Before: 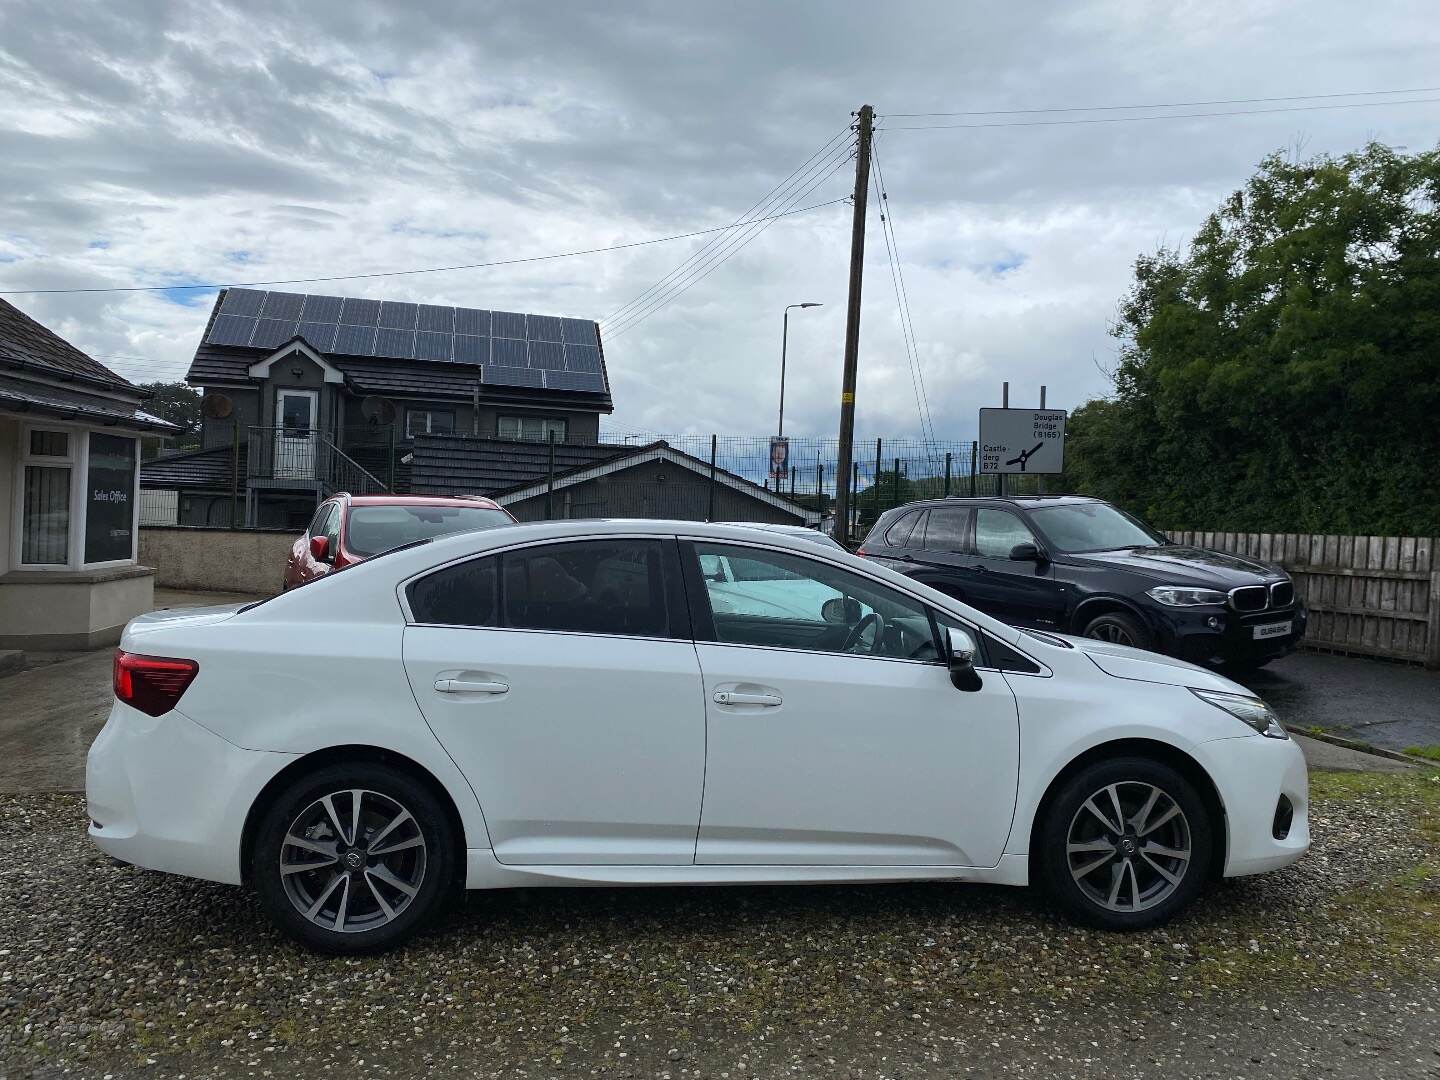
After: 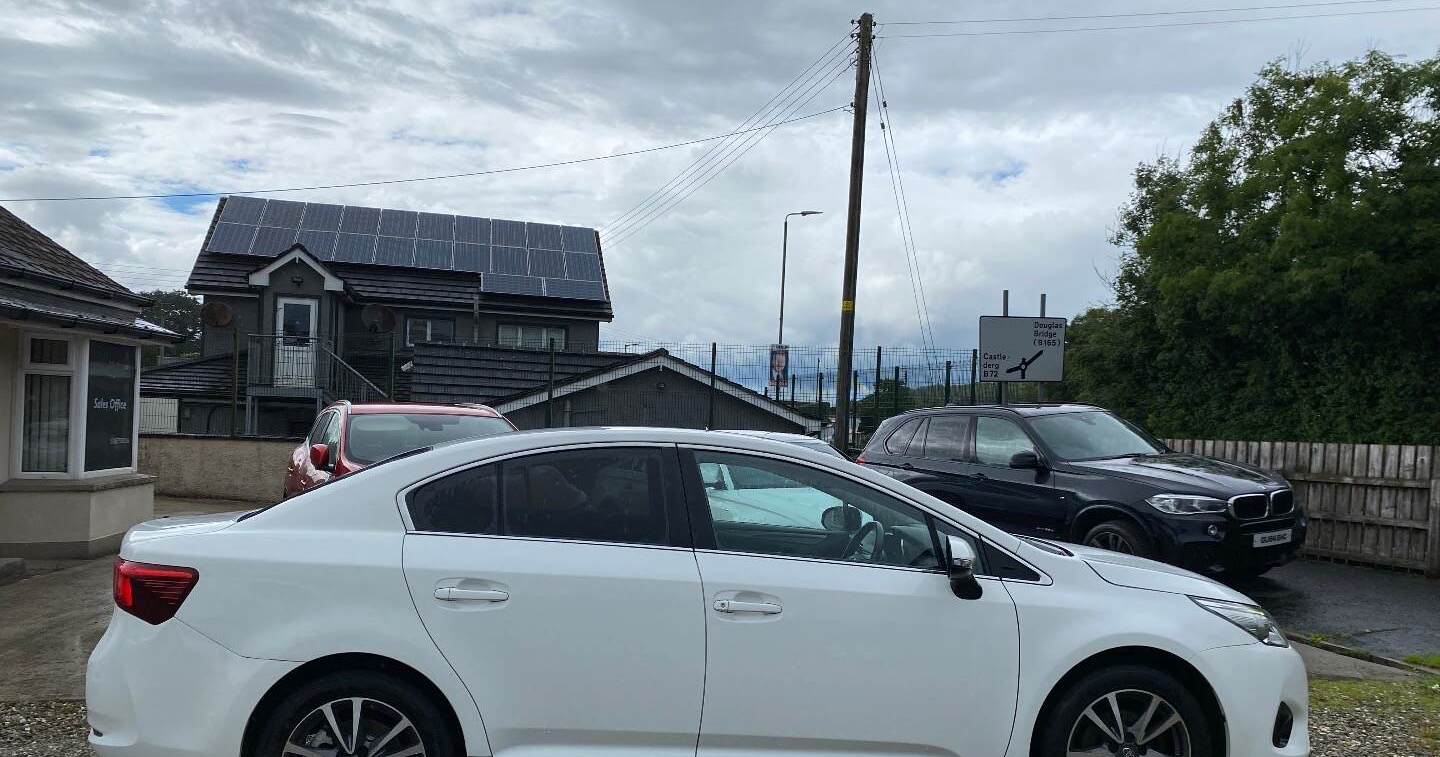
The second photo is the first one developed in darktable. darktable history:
crop and rotate: top 8.522%, bottom 21.293%
